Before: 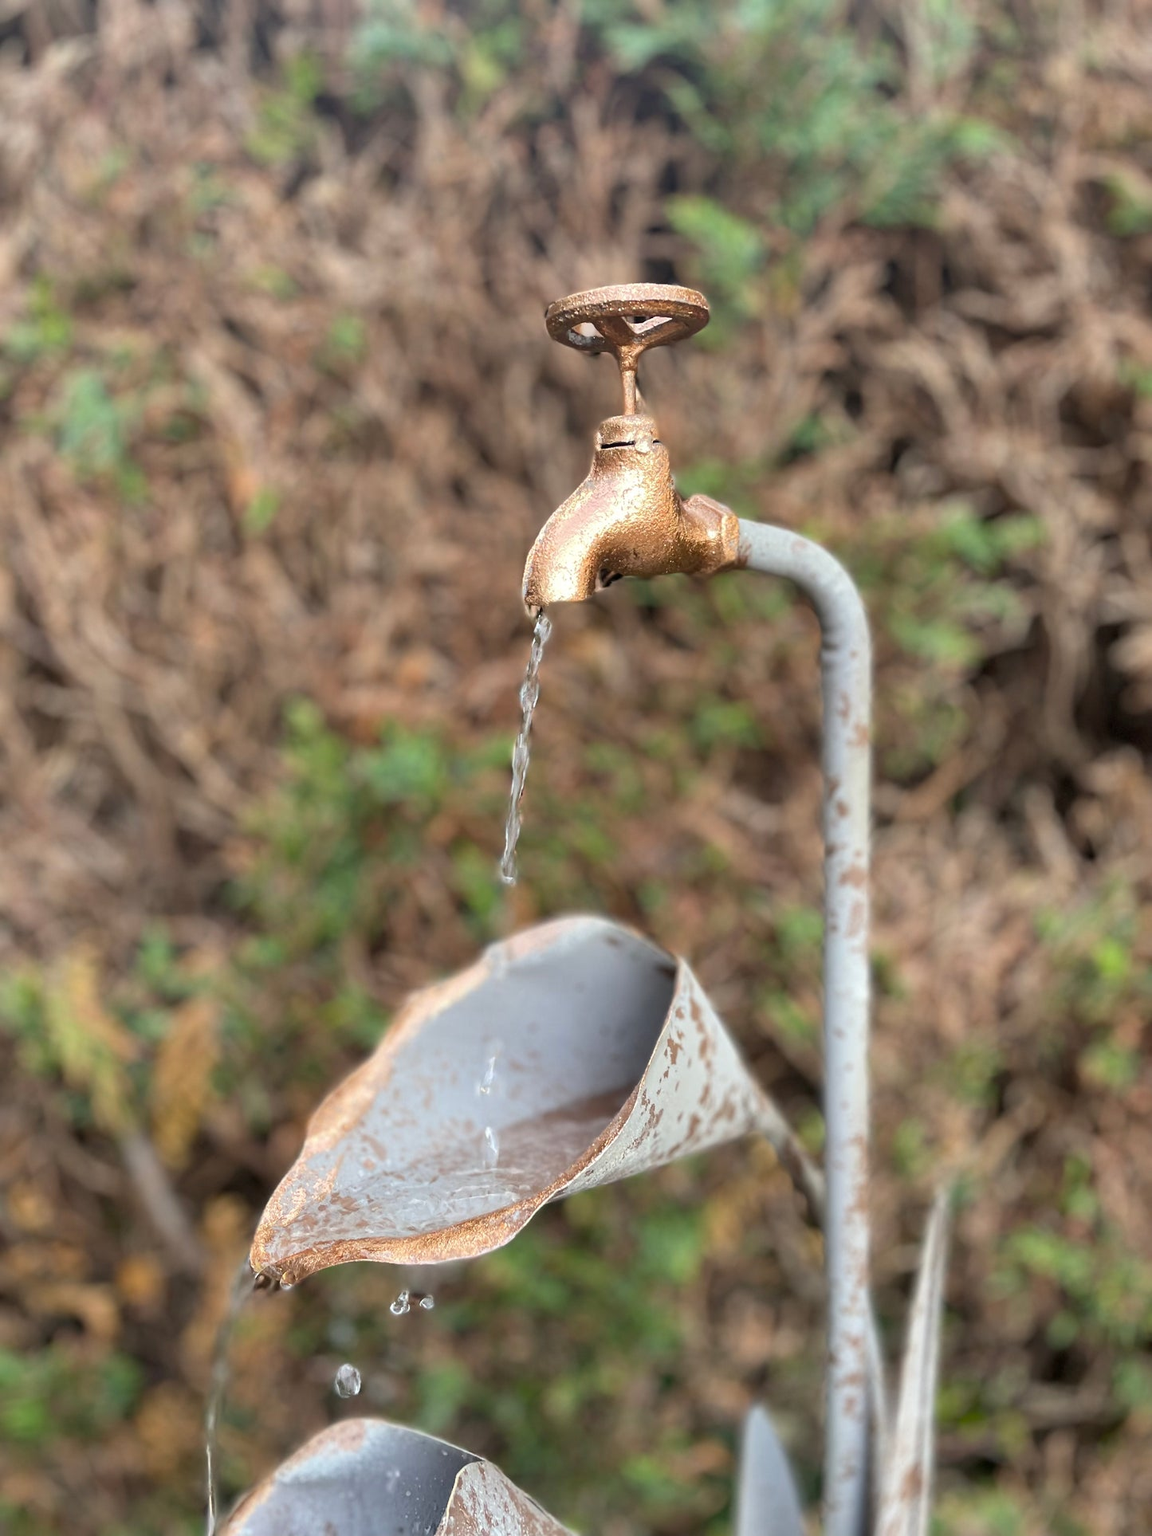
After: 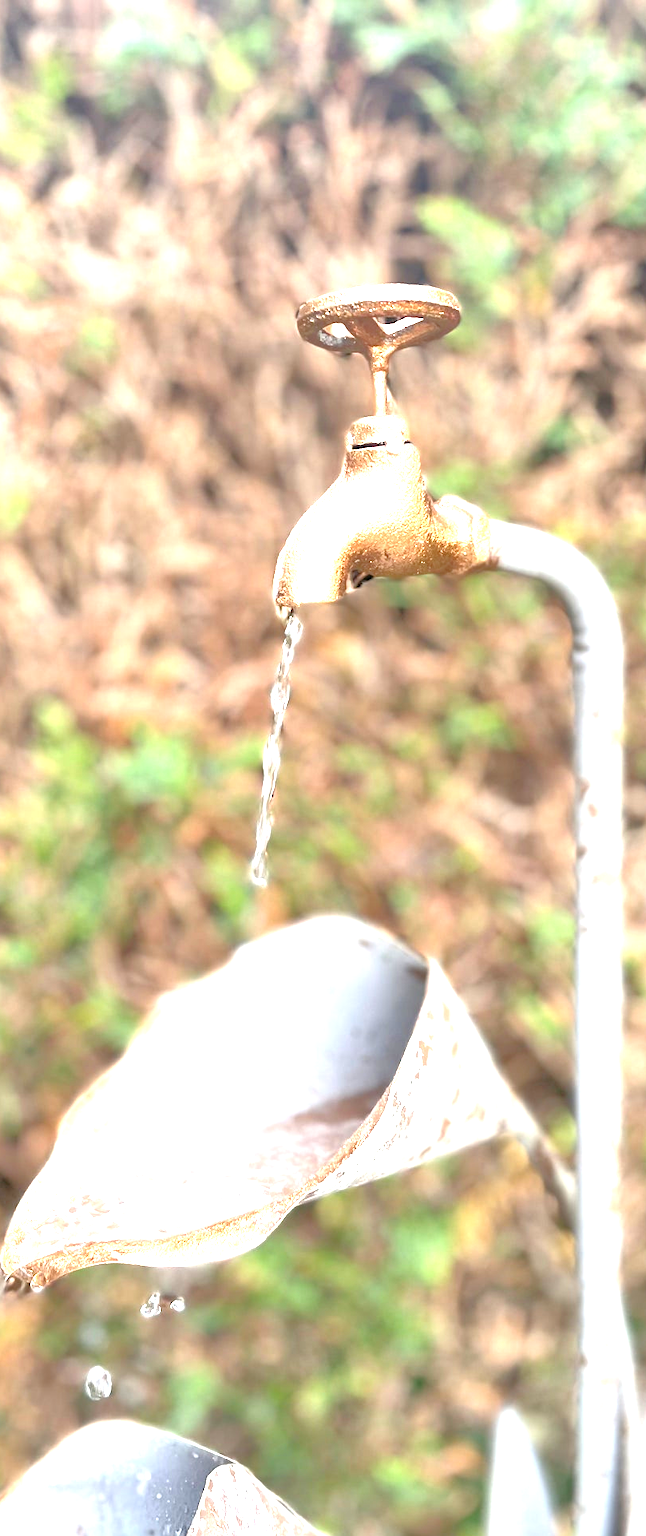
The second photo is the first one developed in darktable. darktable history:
crop: left 21.674%, right 22.086%
exposure: black level correction 0, exposure 1.675 EV, compensate exposure bias true, compensate highlight preservation false
tone equalizer: -7 EV 0.15 EV, -6 EV 0.6 EV, -5 EV 1.15 EV, -4 EV 1.33 EV, -3 EV 1.15 EV, -2 EV 0.6 EV, -1 EV 0.15 EV, mask exposure compensation -0.5 EV
